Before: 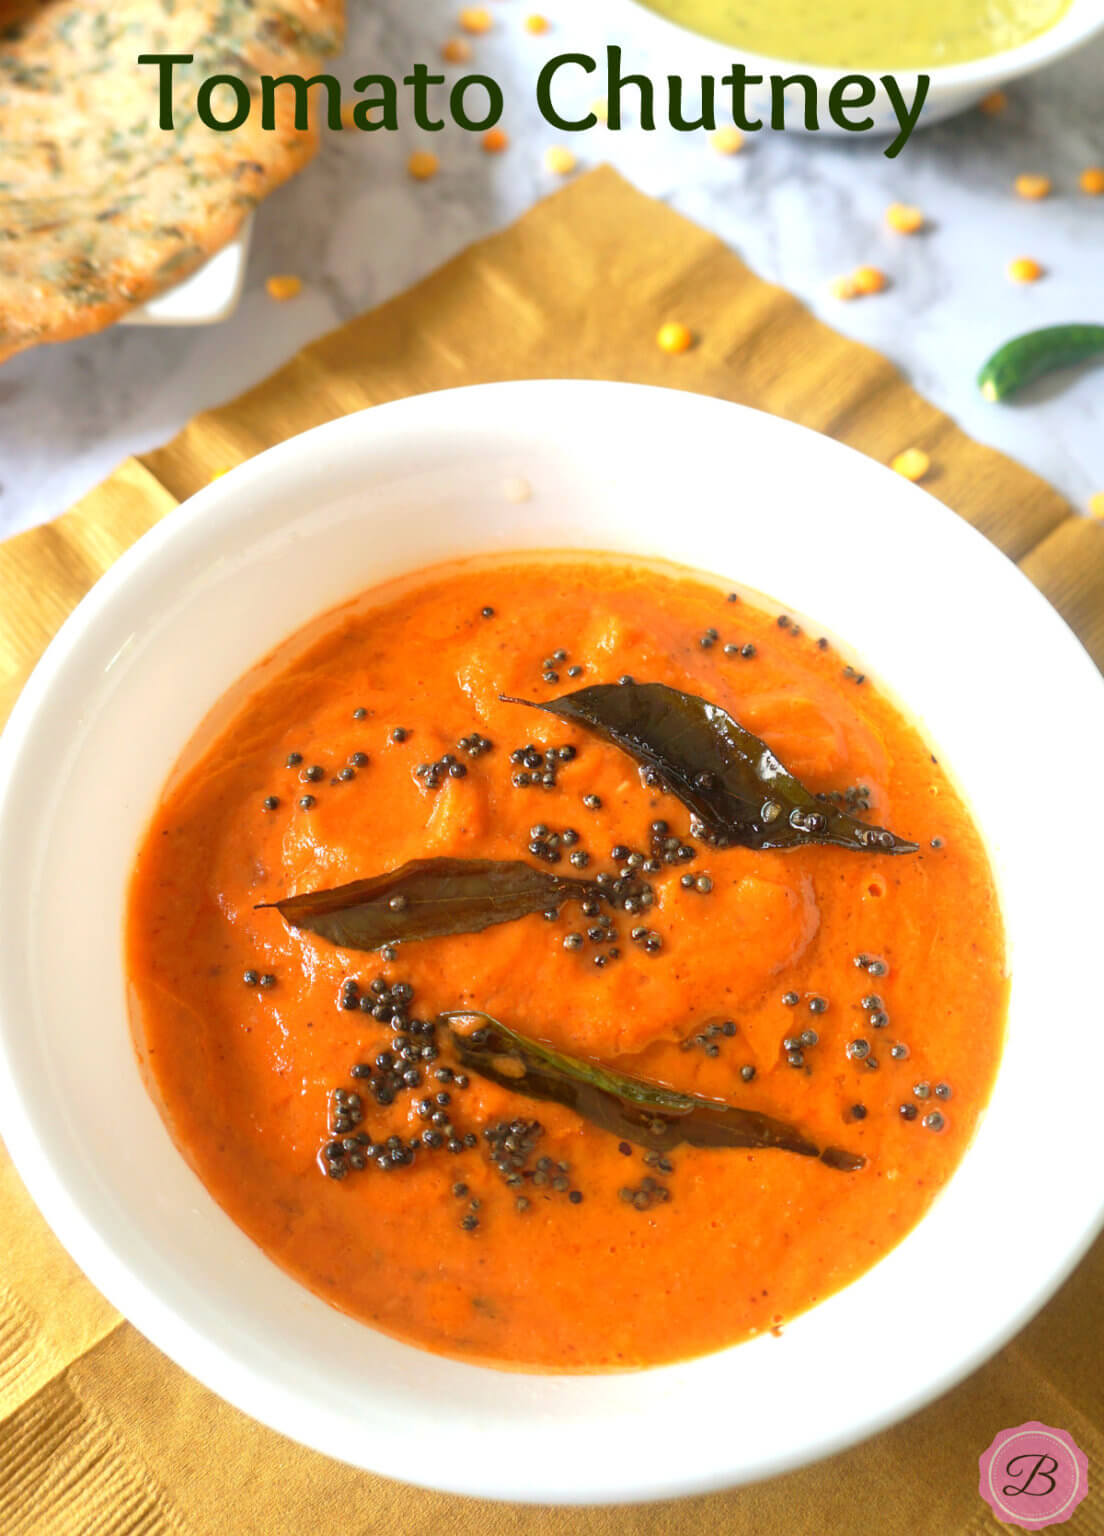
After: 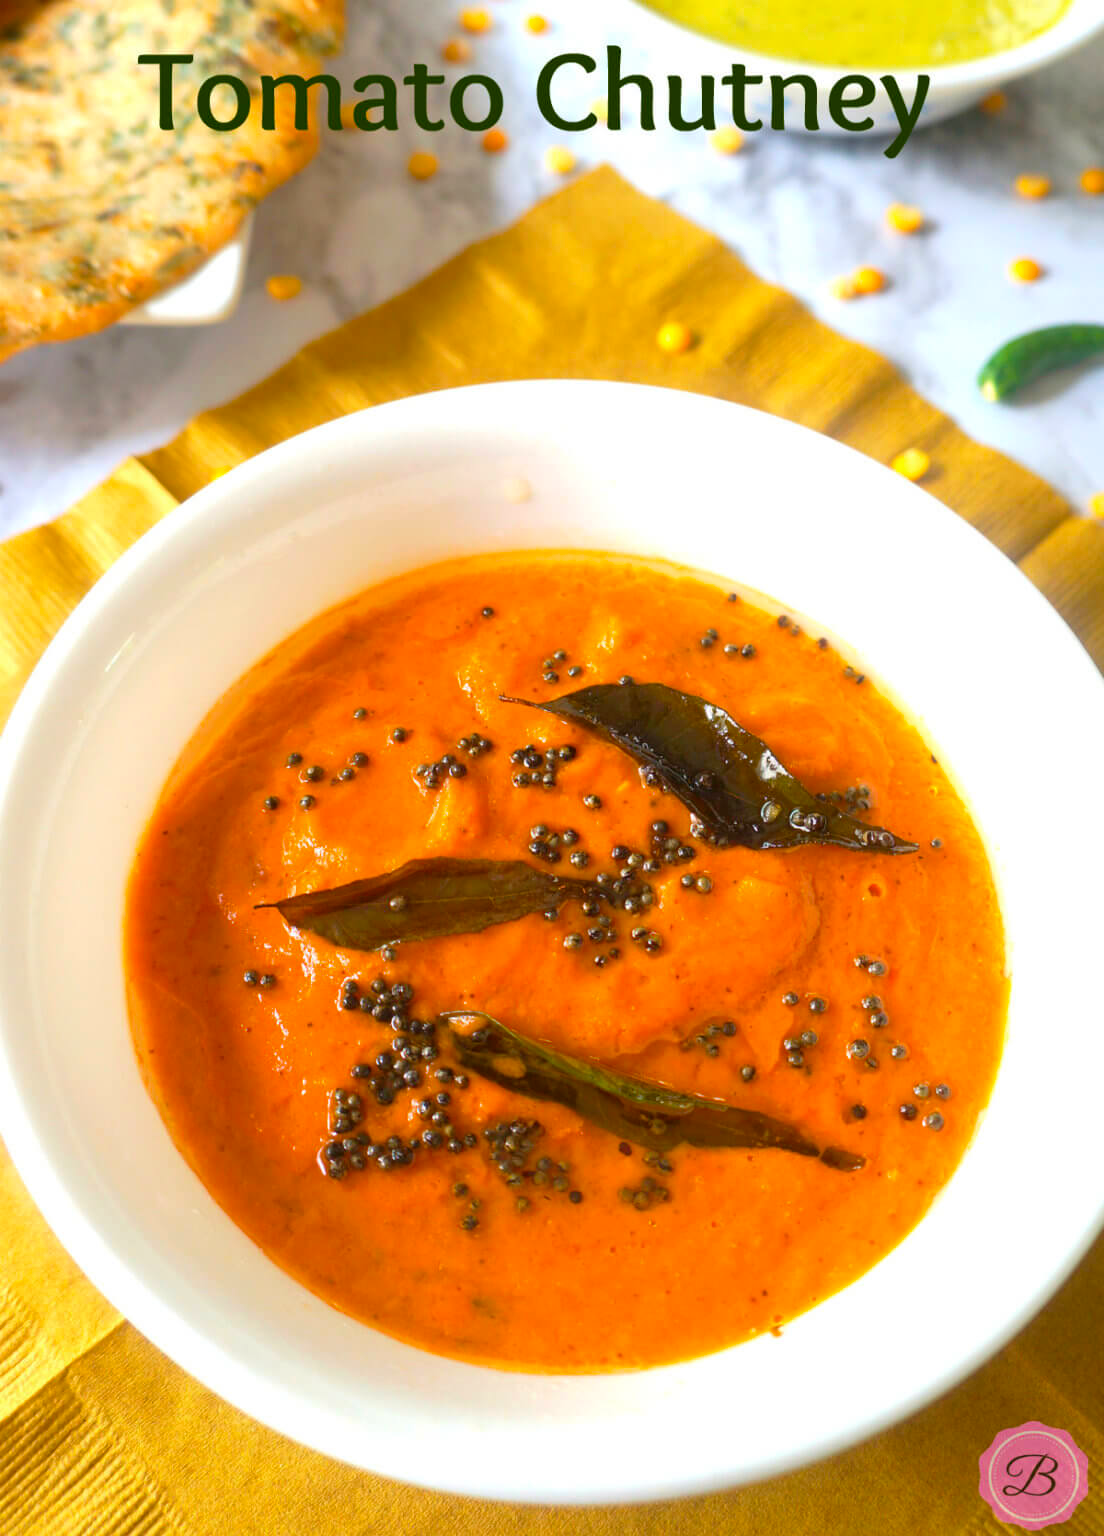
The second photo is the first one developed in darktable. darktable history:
rotate and perspective: automatic cropping off
color balance rgb: perceptual saturation grading › global saturation 20%, global vibrance 20%
